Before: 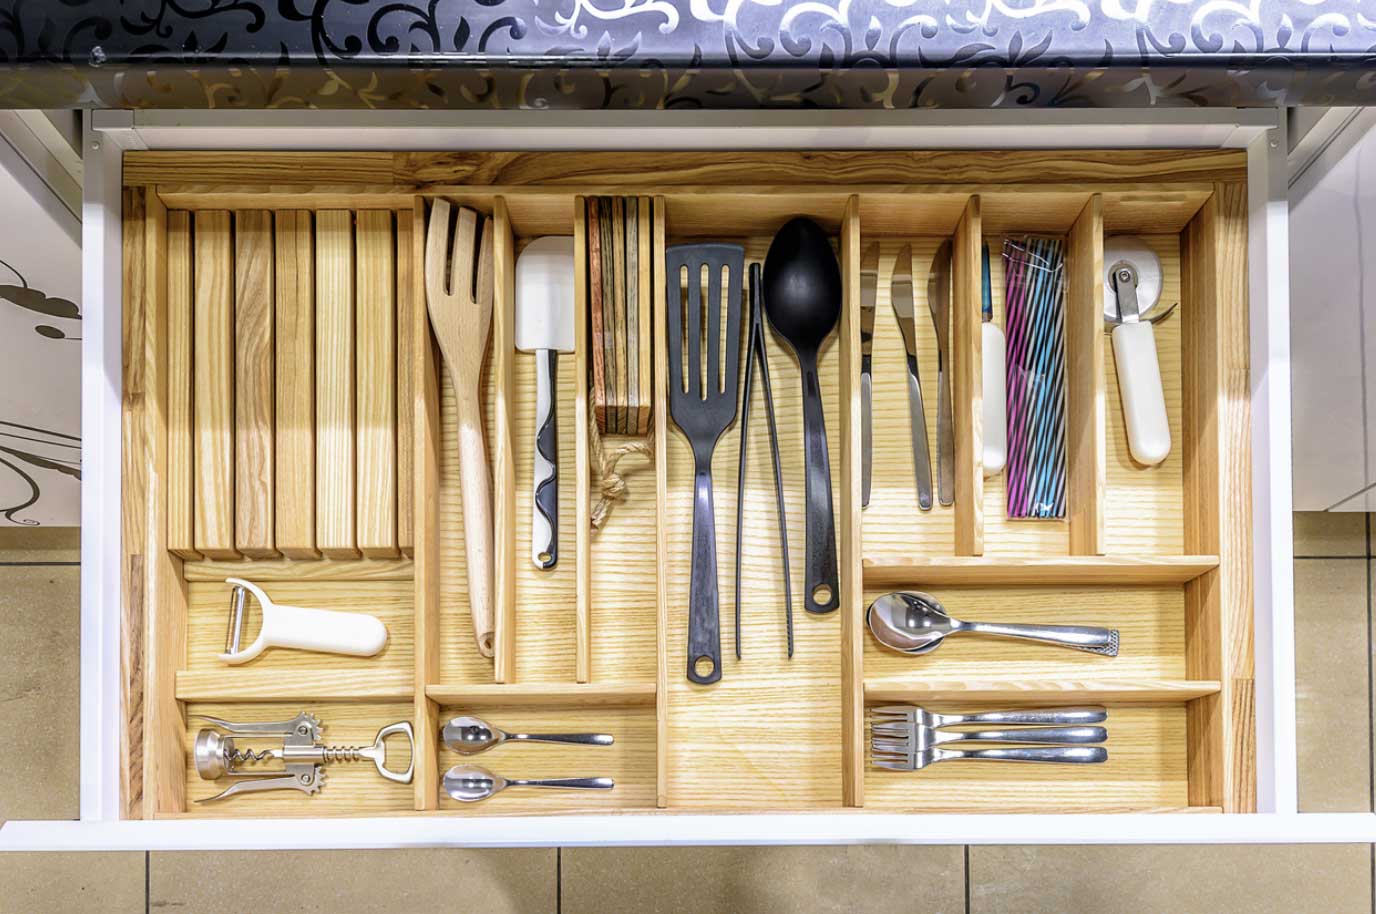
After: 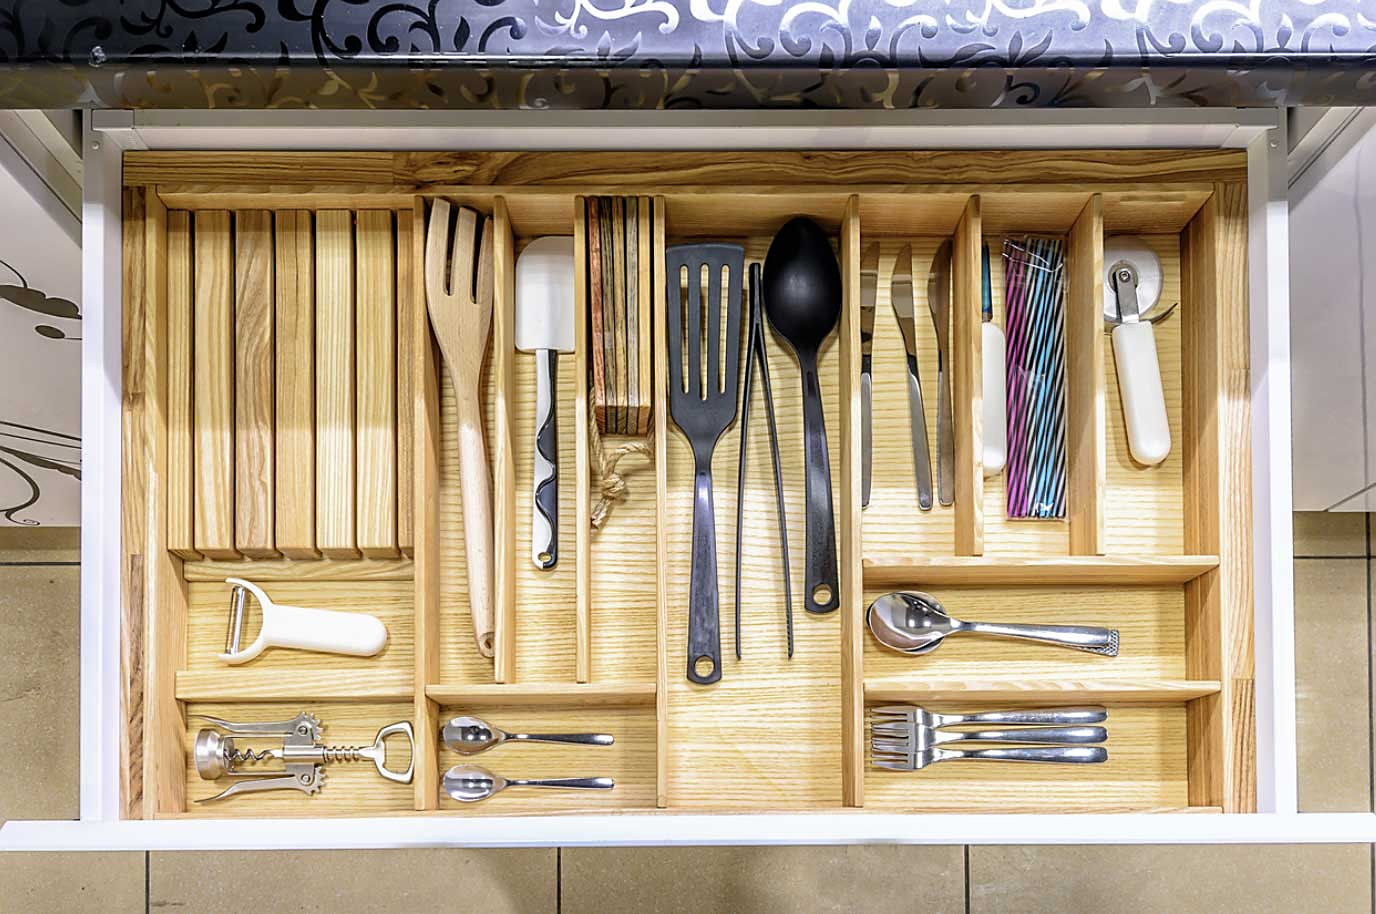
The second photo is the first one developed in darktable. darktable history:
sharpen: radius 1.847, amount 0.416, threshold 1.49
